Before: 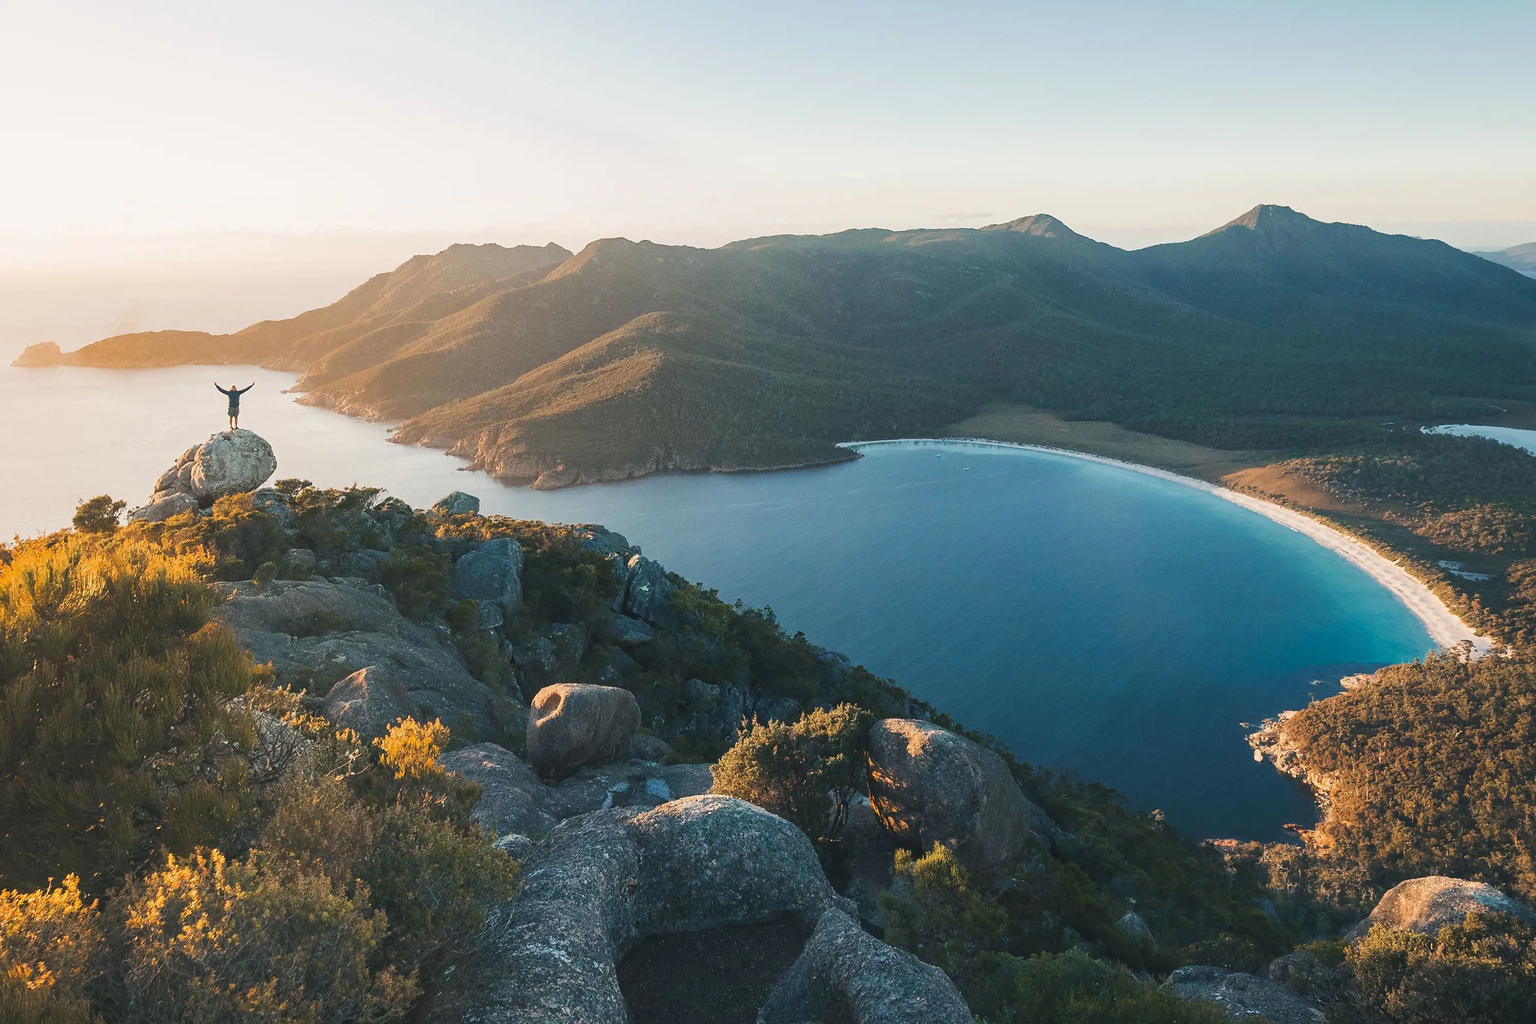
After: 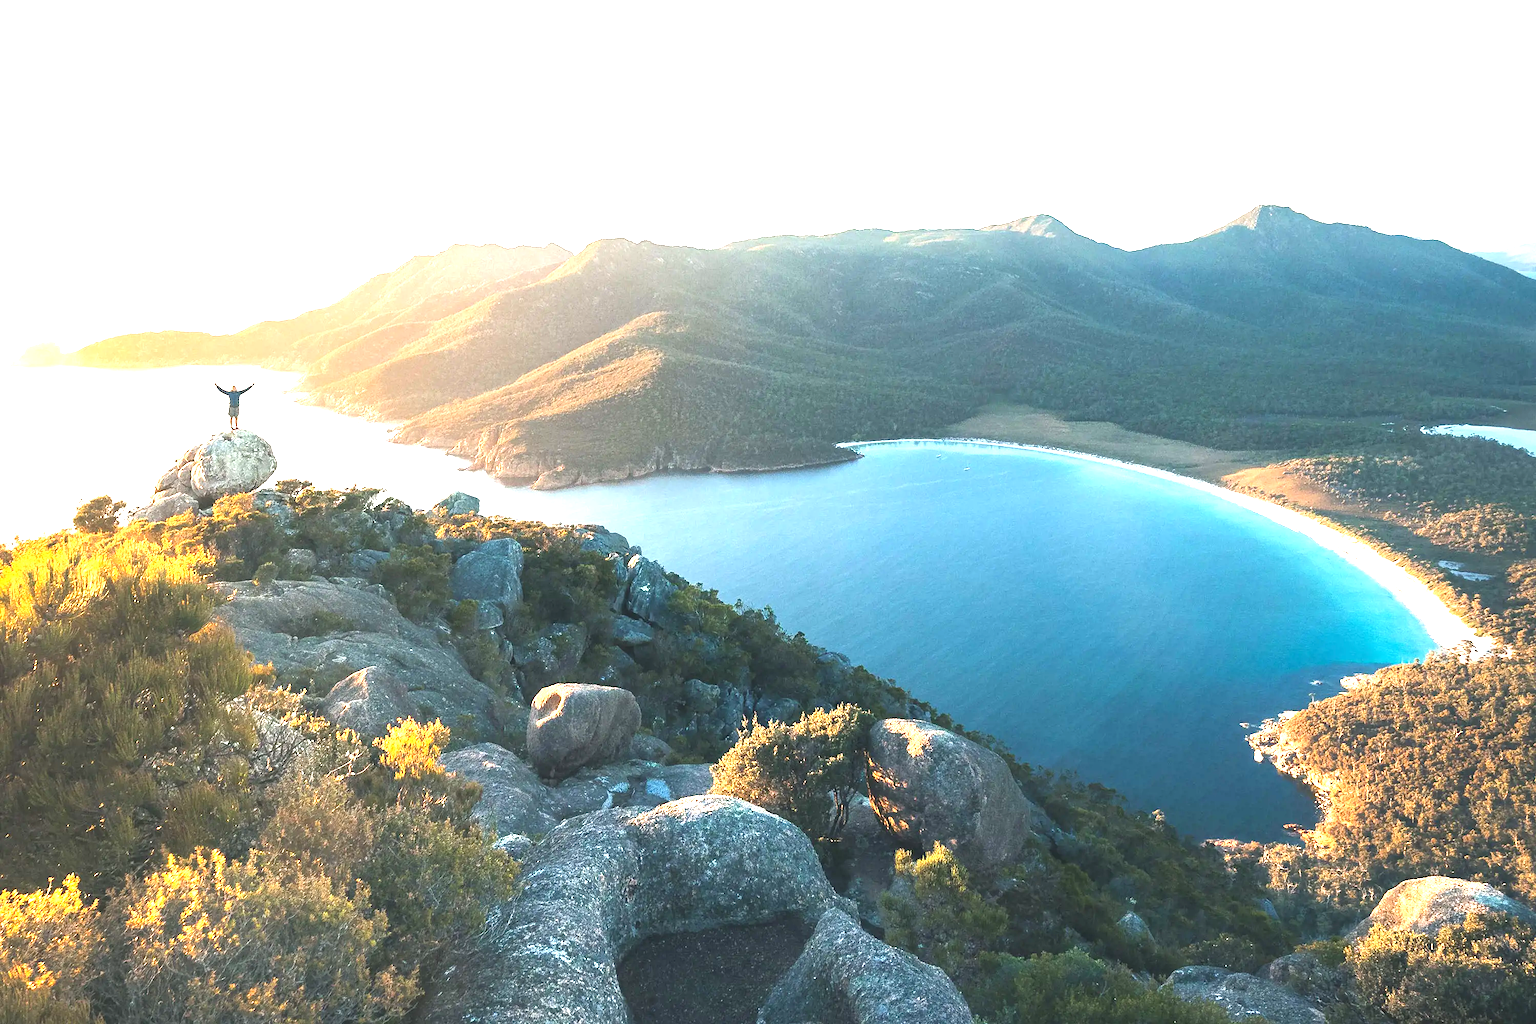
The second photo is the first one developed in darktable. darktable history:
tone equalizer: -8 EV -0.436 EV, -7 EV -0.419 EV, -6 EV -0.324 EV, -5 EV -0.2 EV, -3 EV 0.191 EV, -2 EV 0.336 EV, -1 EV 0.409 EV, +0 EV 0.422 EV
exposure: black level correction 0, exposure 1.192 EV, compensate highlight preservation false
